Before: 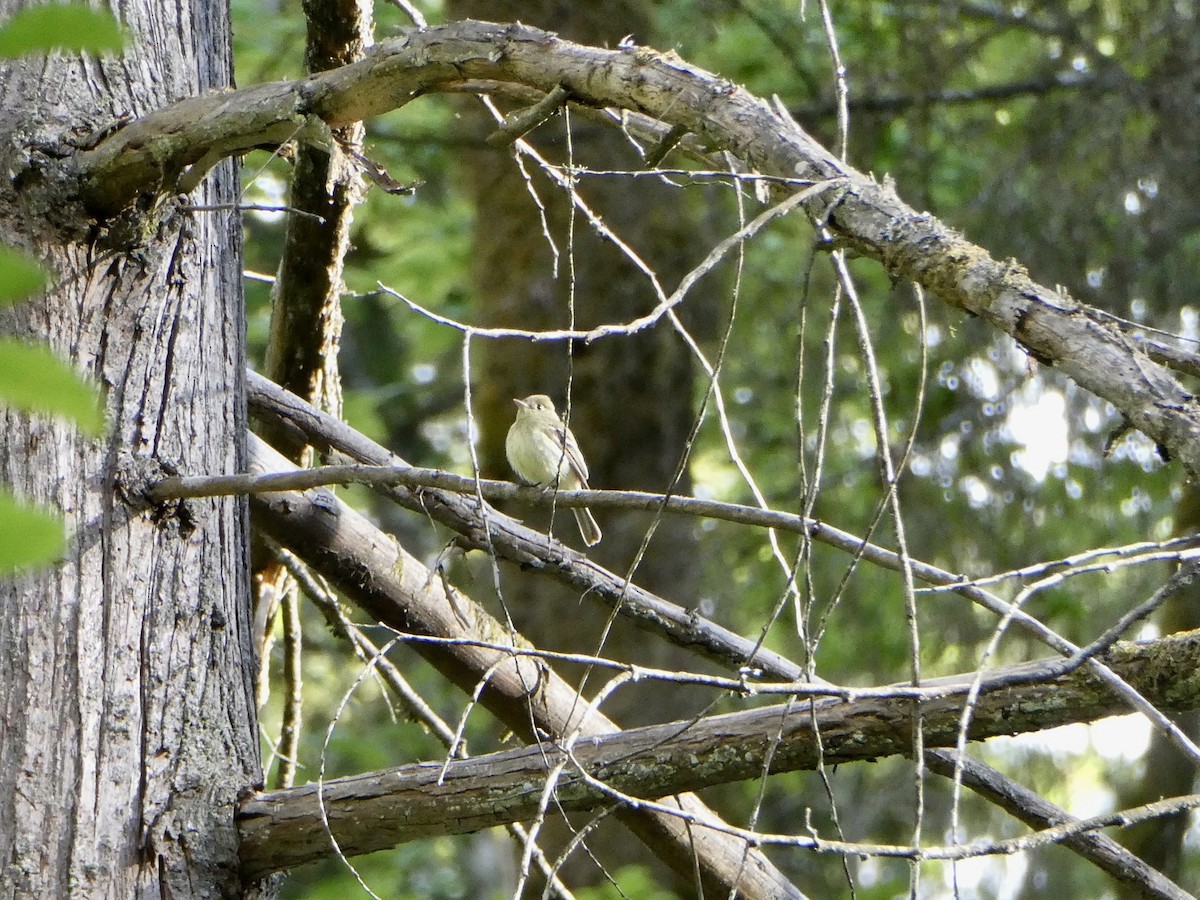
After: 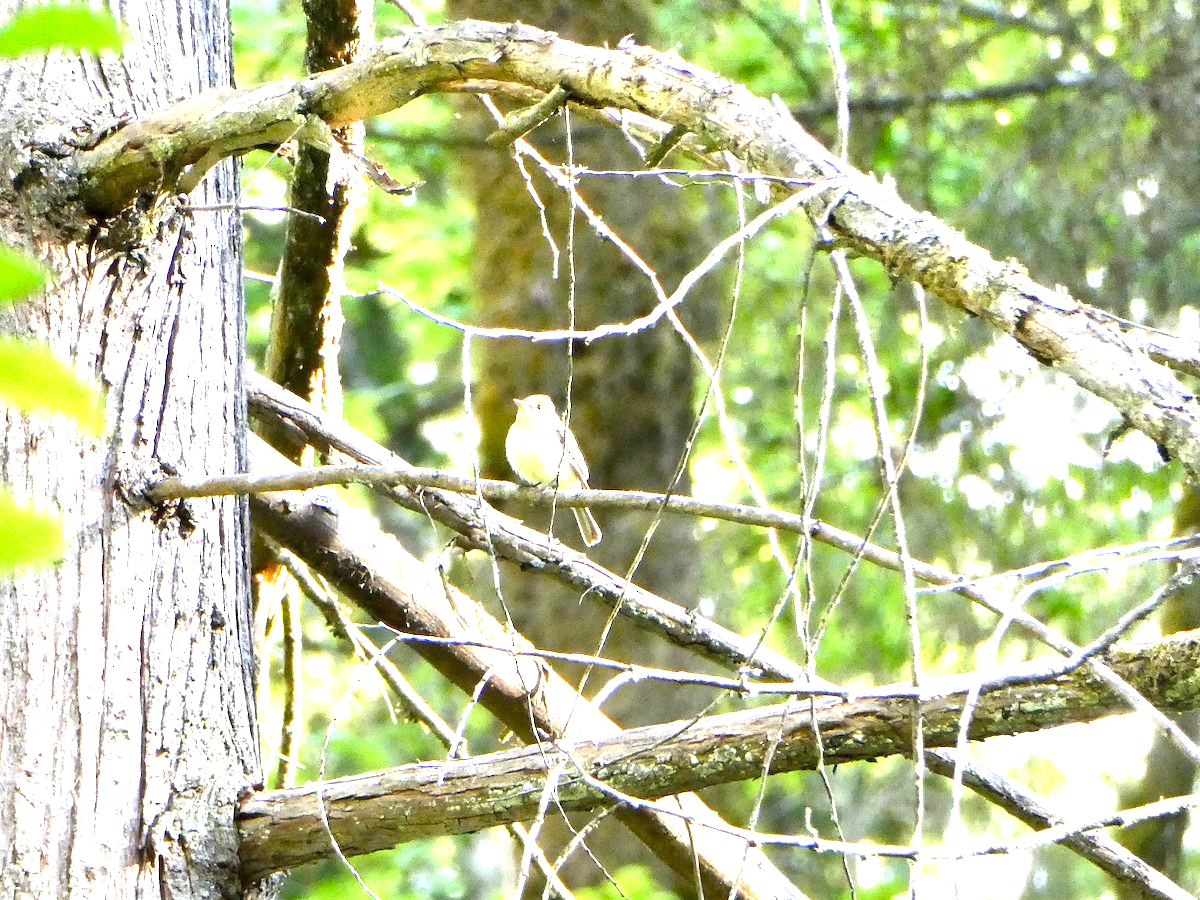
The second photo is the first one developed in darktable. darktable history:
exposure: exposure 2.008 EV, compensate highlight preservation false
